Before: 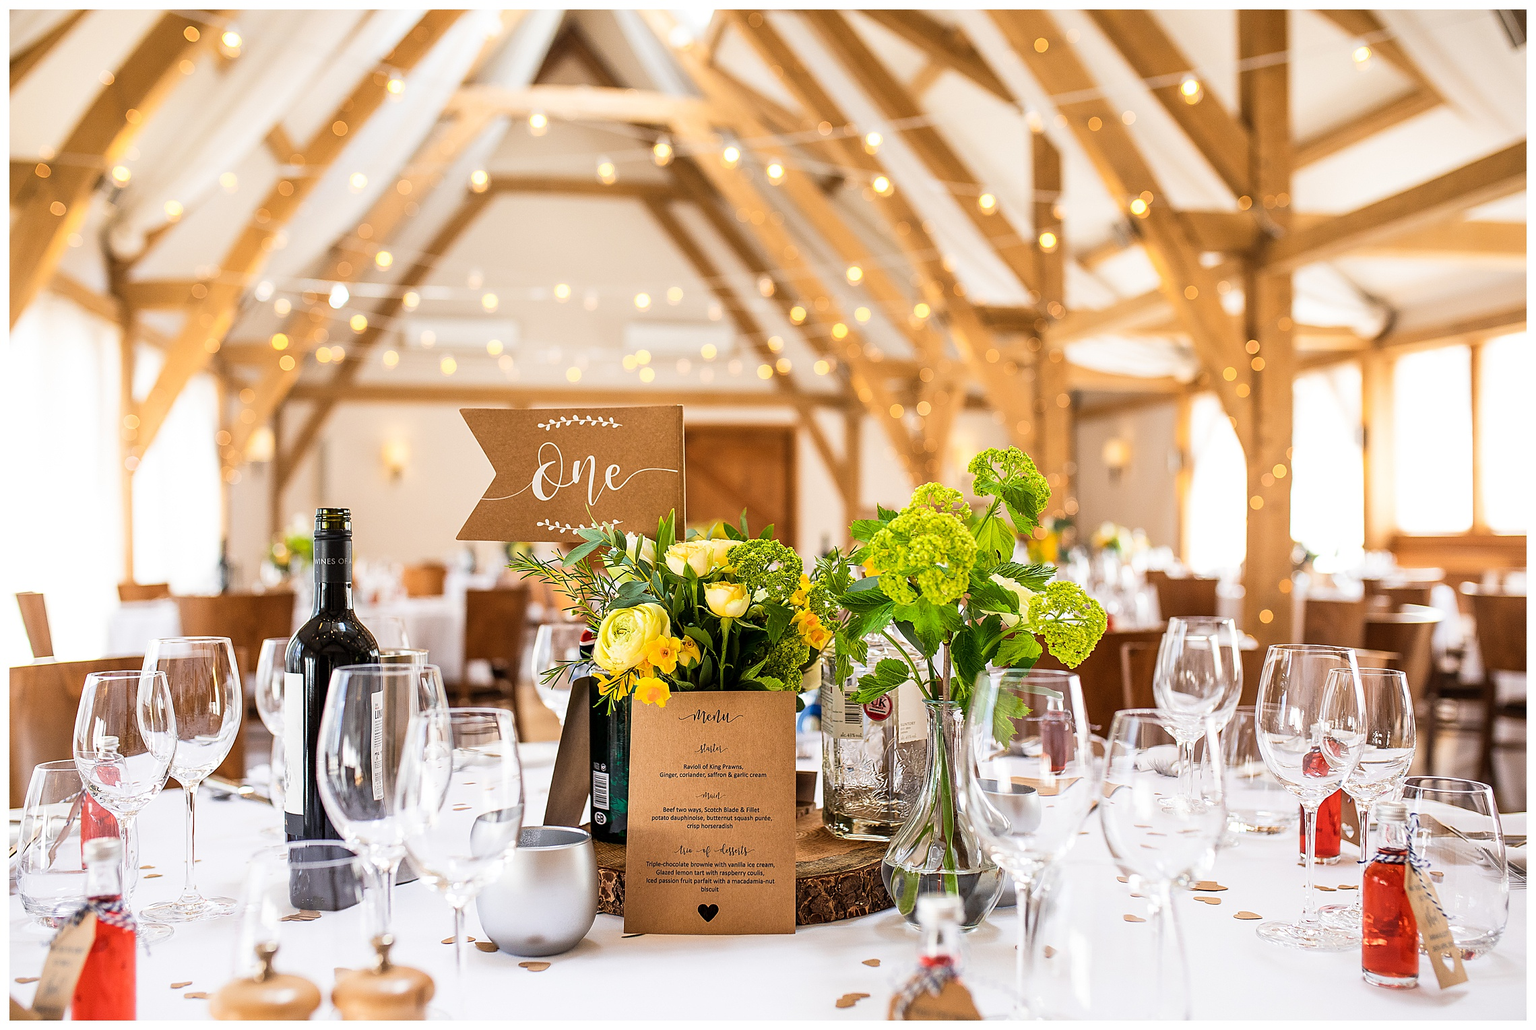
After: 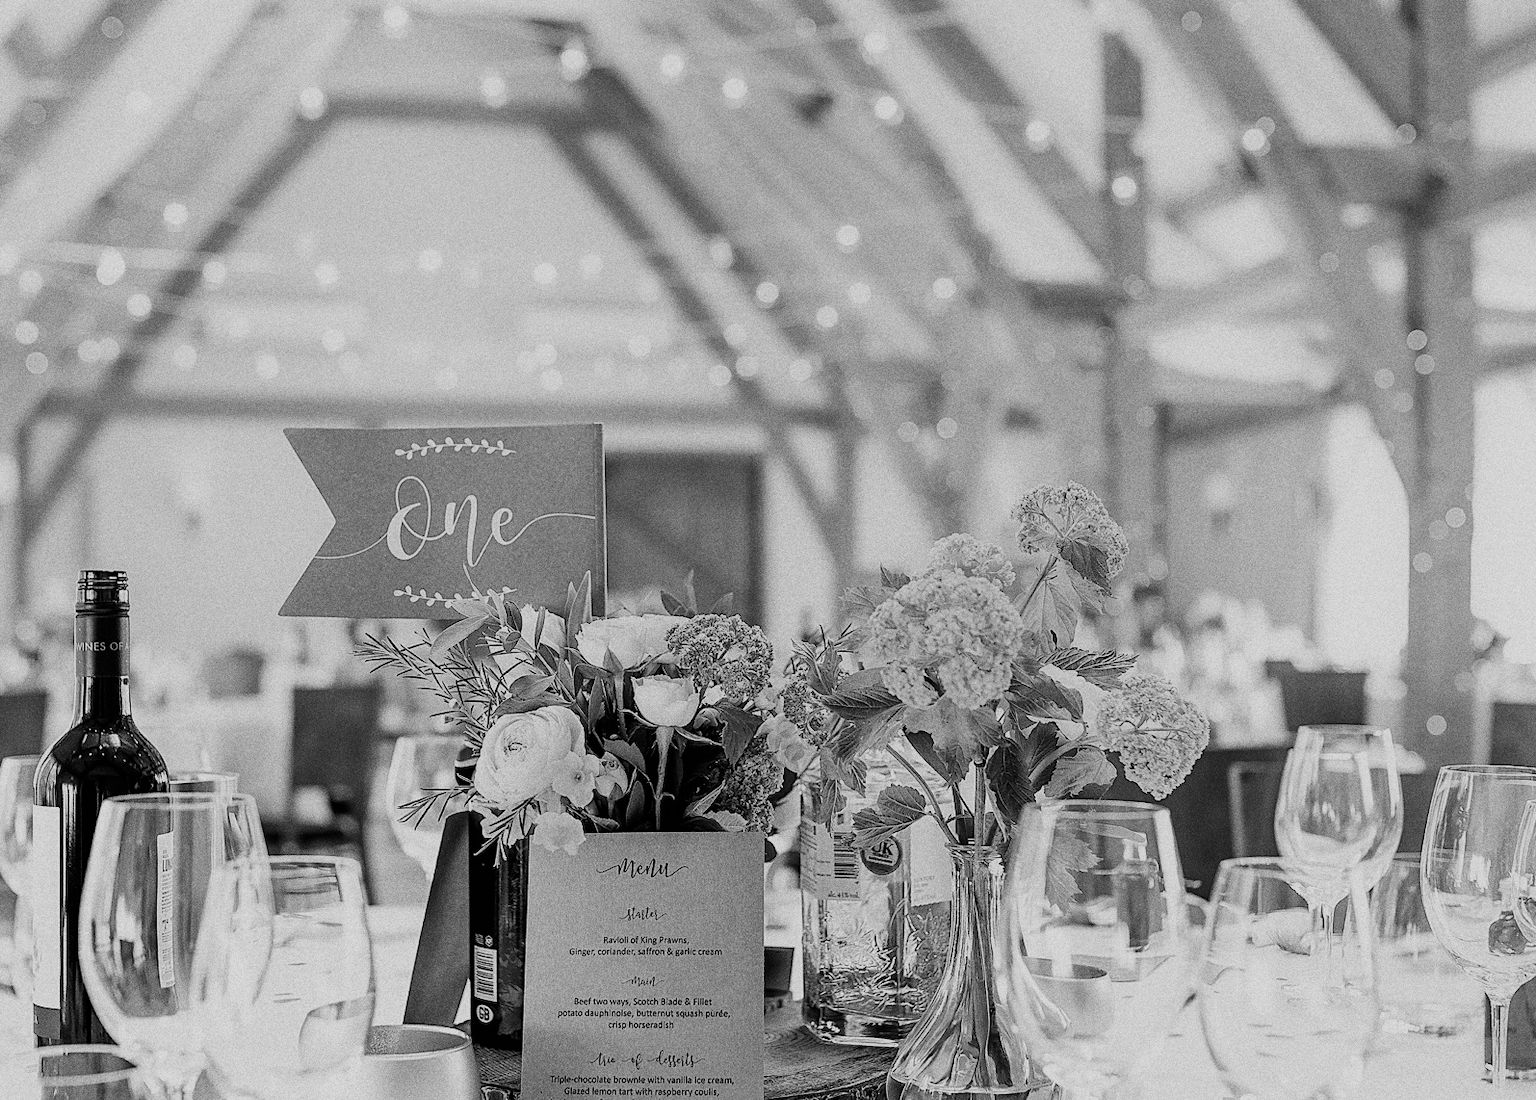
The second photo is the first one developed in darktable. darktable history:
crop and rotate: left 17.046%, top 10.659%, right 12.989%, bottom 14.553%
grain: coarseness 0.09 ISO, strength 40%
filmic rgb: black relative exposure -7.65 EV, white relative exposure 4.56 EV, hardness 3.61
monochrome: size 1
